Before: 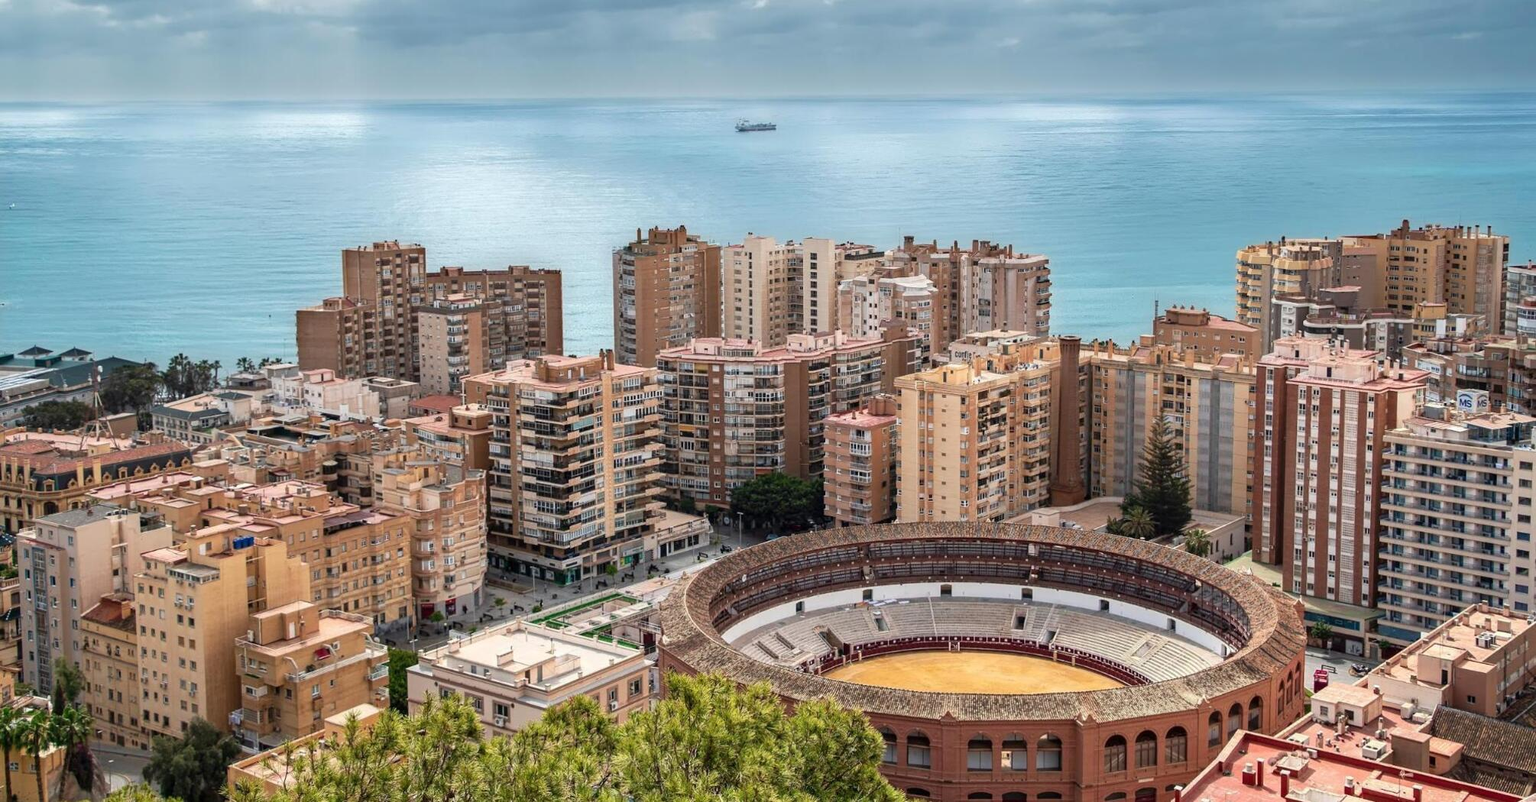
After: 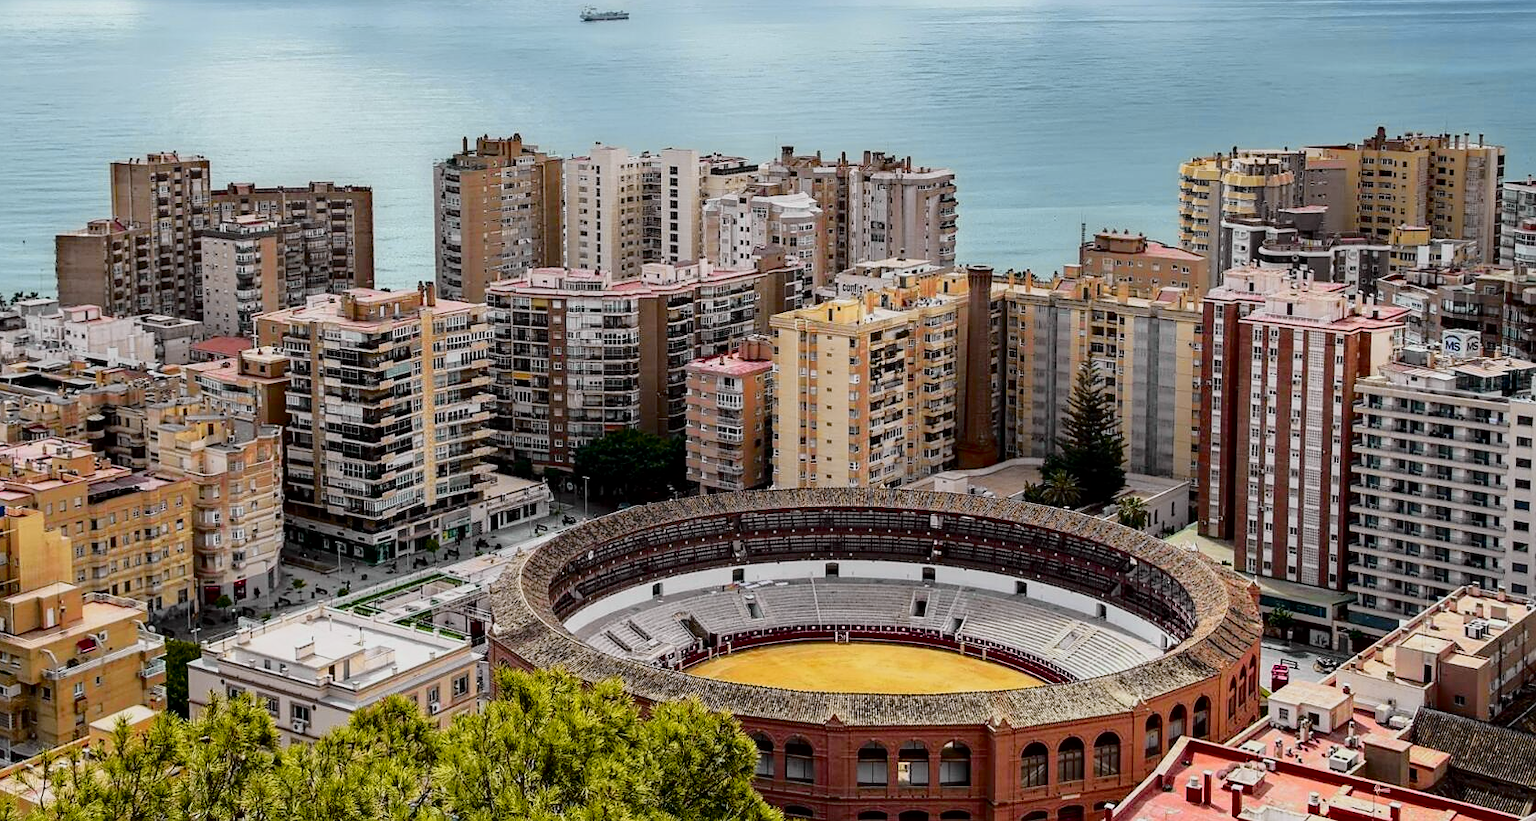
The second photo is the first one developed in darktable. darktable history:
crop: left 16.315%, top 14.246%
exposure: black level correction 0.009, exposure -0.637 EV, compensate highlight preservation false
sharpen: radius 1
white balance: red 0.974, blue 1.044
tone curve: curves: ch0 [(0, 0) (0.168, 0.142) (0.359, 0.44) (0.469, 0.544) (0.634, 0.722) (0.858, 0.903) (1, 0.968)]; ch1 [(0, 0) (0.437, 0.453) (0.472, 0.47) (0.502, 0.502) (0.54, 0.534) (0.57, 0.592) (0.618, 0.66) (0.699, 0.749) (0.859, 0.919) (1, 1)]; ch2 [(0, 0) (0.33, 0.301) (0.421, 0.443) (0.476, 0.498) (0.505, 0.503) (0.547, 0.557) (0.586, 0.634) (0.608, 0.676) (1, 1)], color space Lab, independent channels, preserve colors none
contrast brightness saturation: contrast 0.08, saturation 0.02
shadows and highlights: shadows -30, highlights 30
